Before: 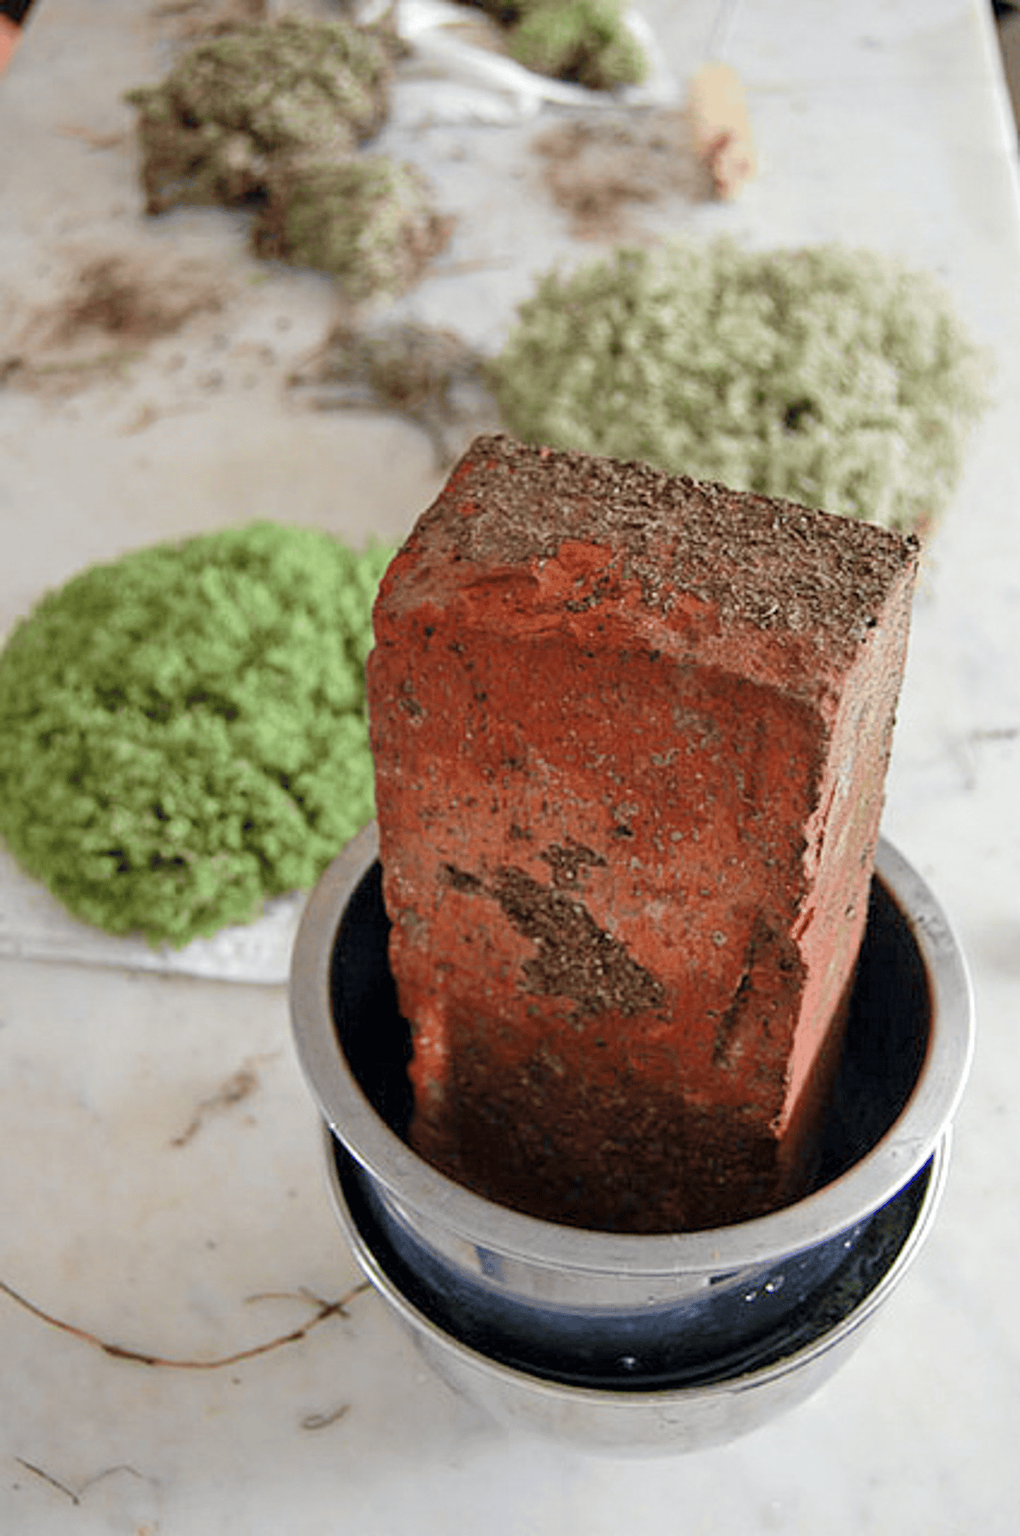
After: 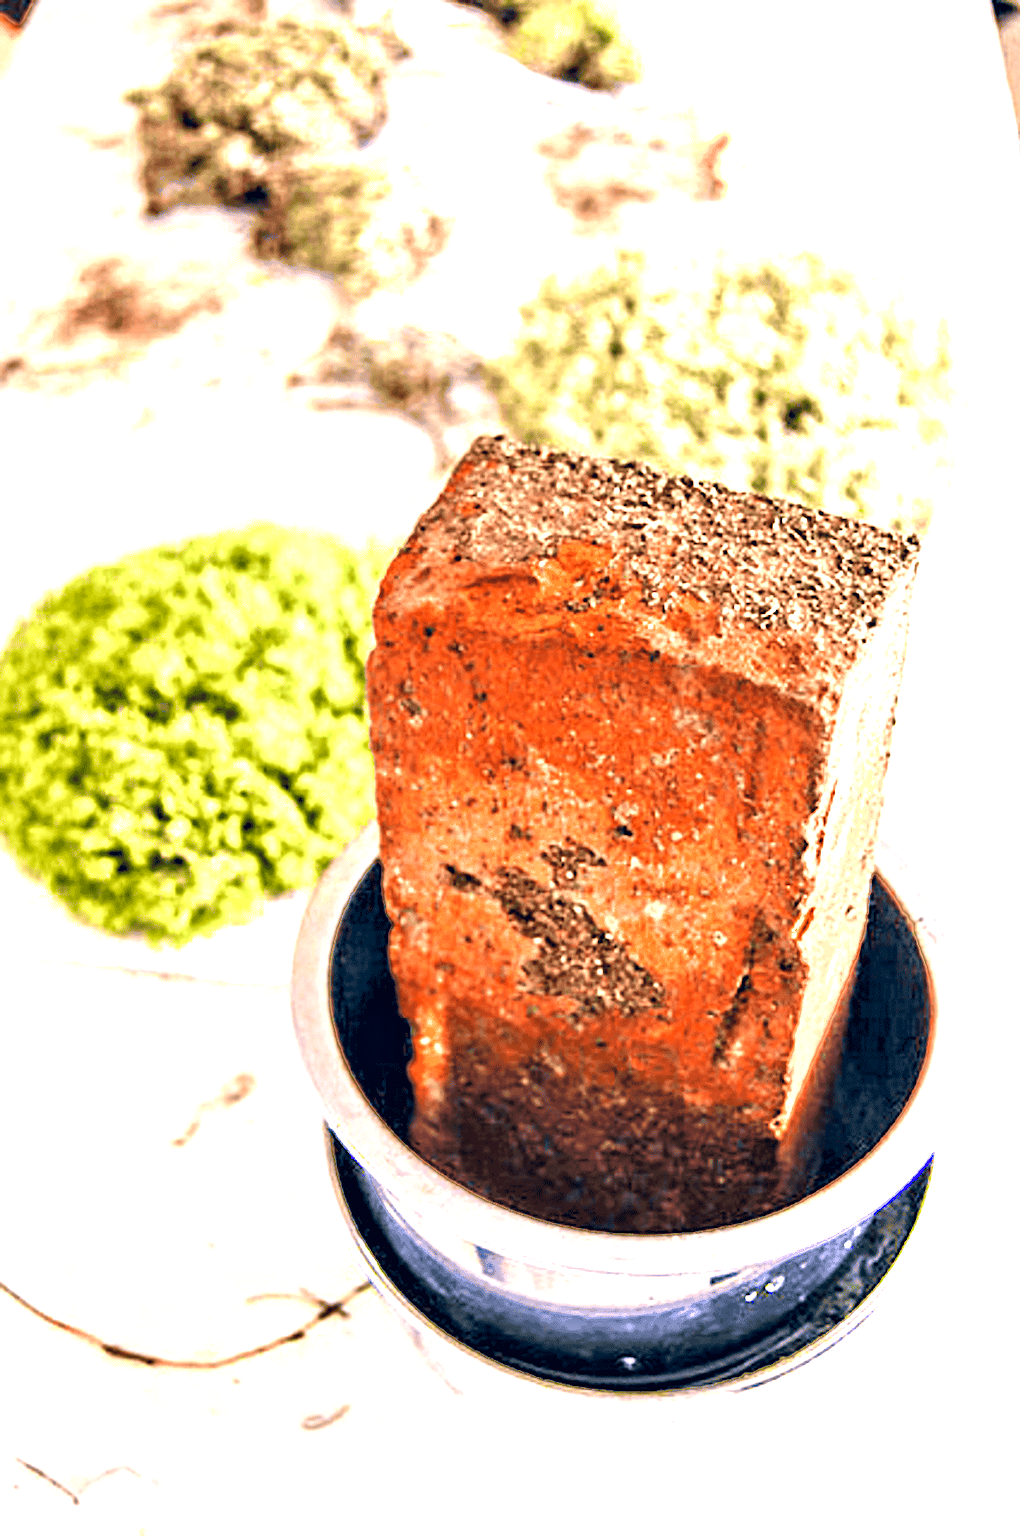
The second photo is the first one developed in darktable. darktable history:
color correction: highlights a* 14.46, highlights b* 5.85, shadows a* -5.53, shadows b* -15.24, saturation 0.85
contrast equalizer: y [[0.511, 0.558, 0.631, 0.632, 0.559, 0.512], [0.5 ×6], [0.507, 0.559, 0.627, 0.644, 0.647, 0.647], [0 ×6], [0 ×6]]
color balance rgb: linear chroma grading › global chroma 15%, perceptual saturation grading › global saturation 30%
exposure: exposure 2.04 EV, compensate highlight preservation false
